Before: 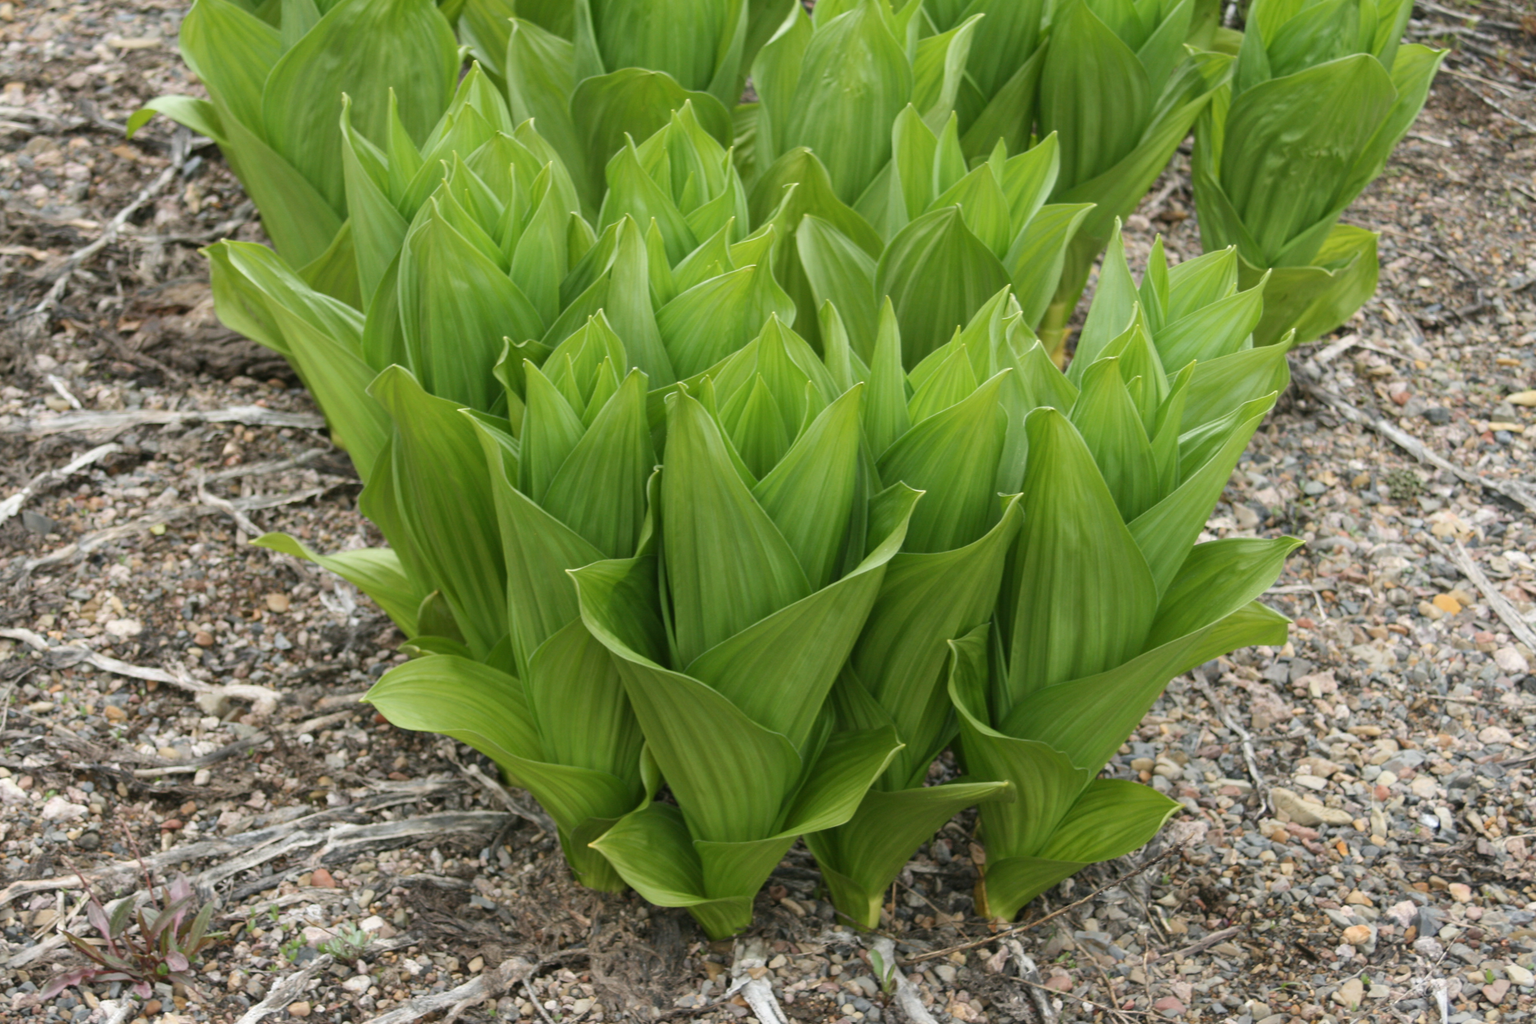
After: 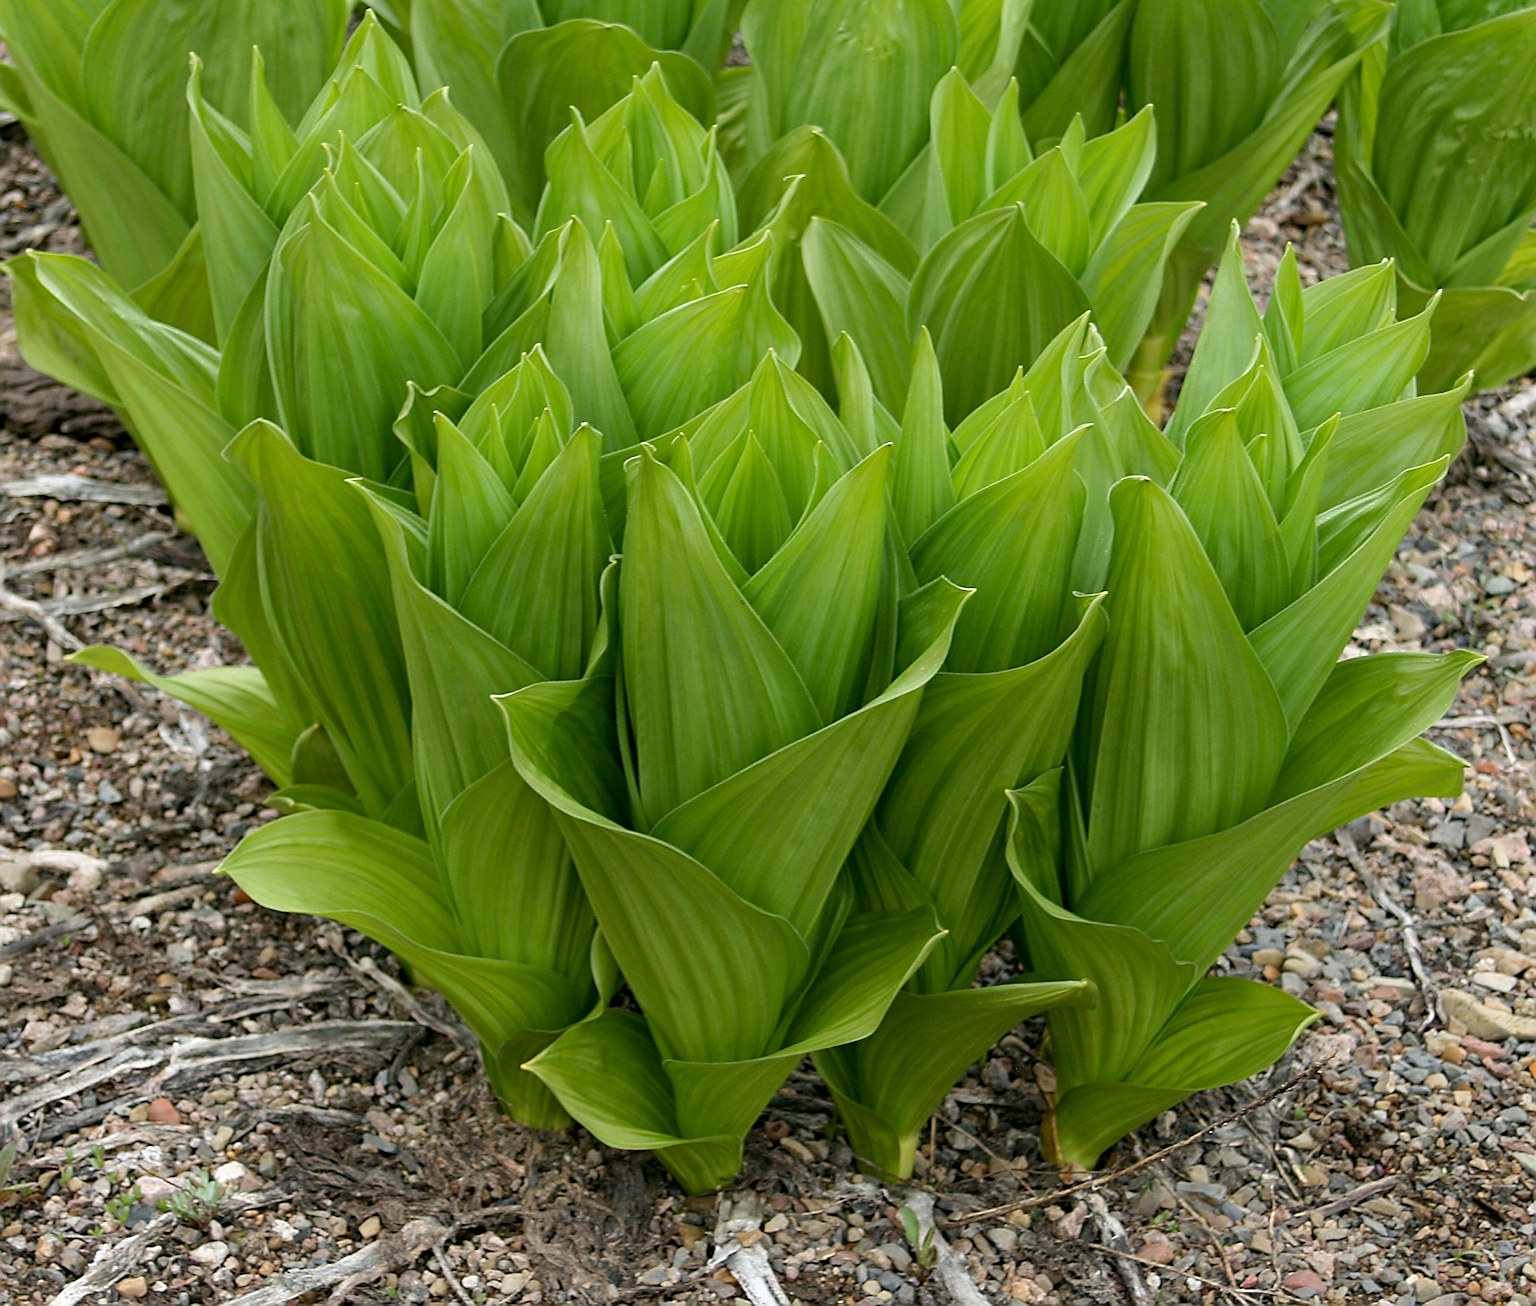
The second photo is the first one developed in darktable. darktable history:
sharpen: amount 2
haze removal: compatibility mode true, adaptive false
crop and rotate: left 13.15%, top 5.251%, right 12.609%
exposure: black level correction 0.007, compensate highlight preservation false
